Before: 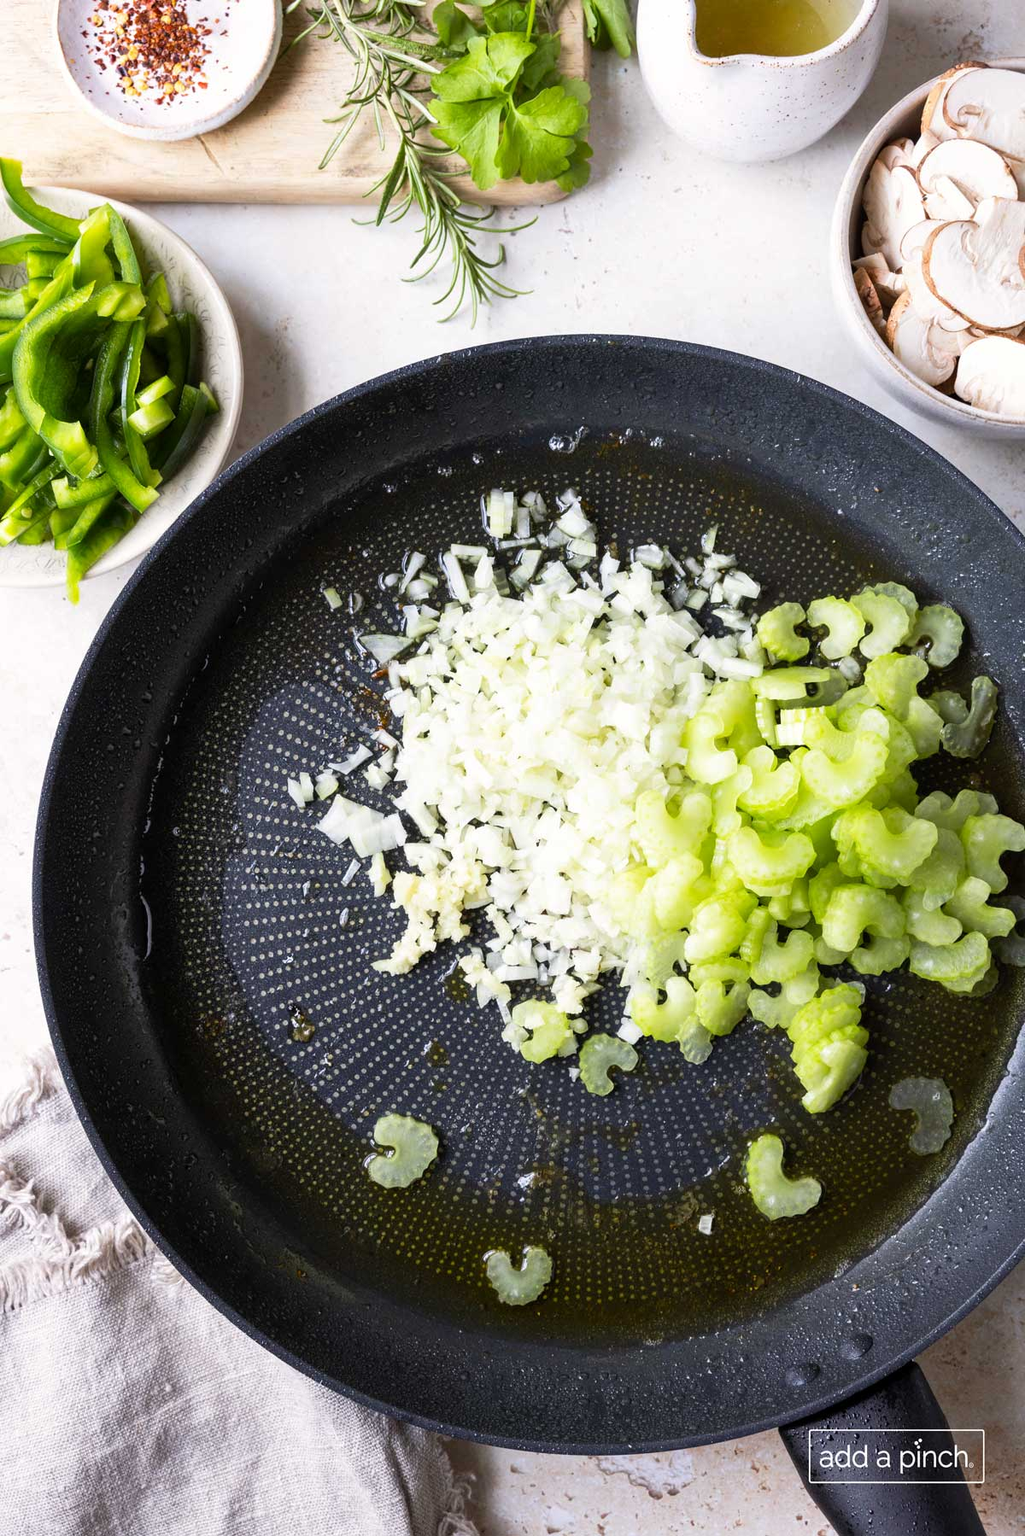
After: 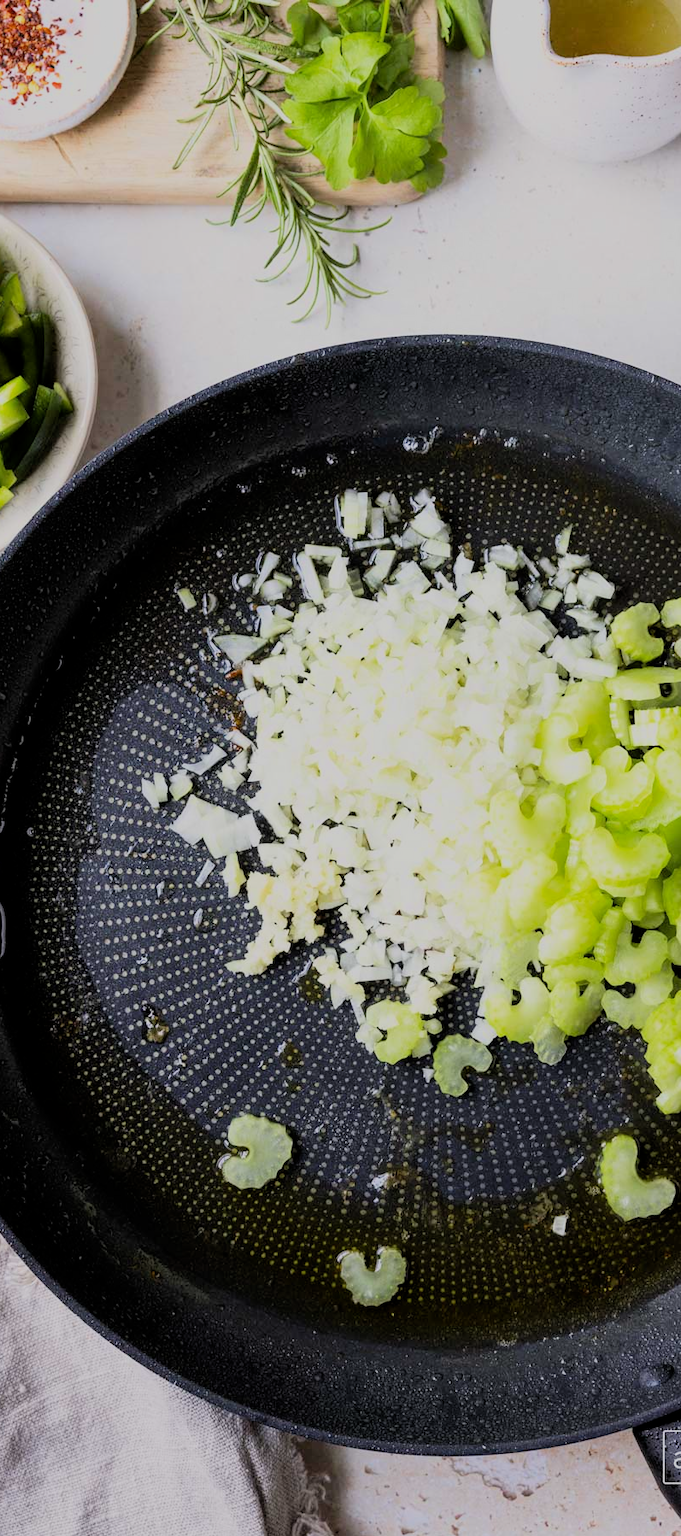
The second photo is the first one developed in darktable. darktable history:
crop and rotate: left 14.325%, right 19.095%
filmic rgb: middle gray luminance 29.74%, black relative exposure -8.99 EV, white relative exposure 6.99 EV, target black luminance 0%, hardness 2.95, latitude 2.79%, contrast 0.963, highlights saturation mix 4.87%, shadows ↔ highlights balance 12.31%, color science v6 (2022)
